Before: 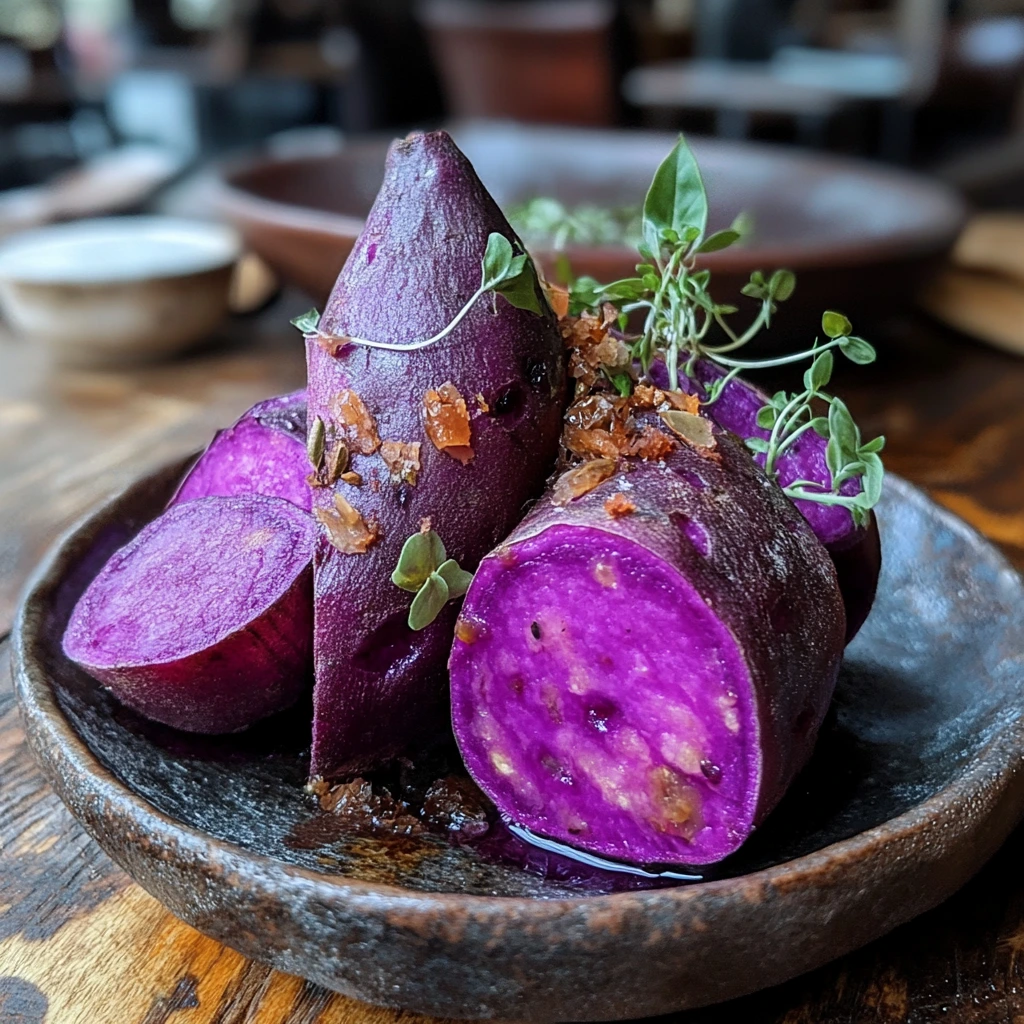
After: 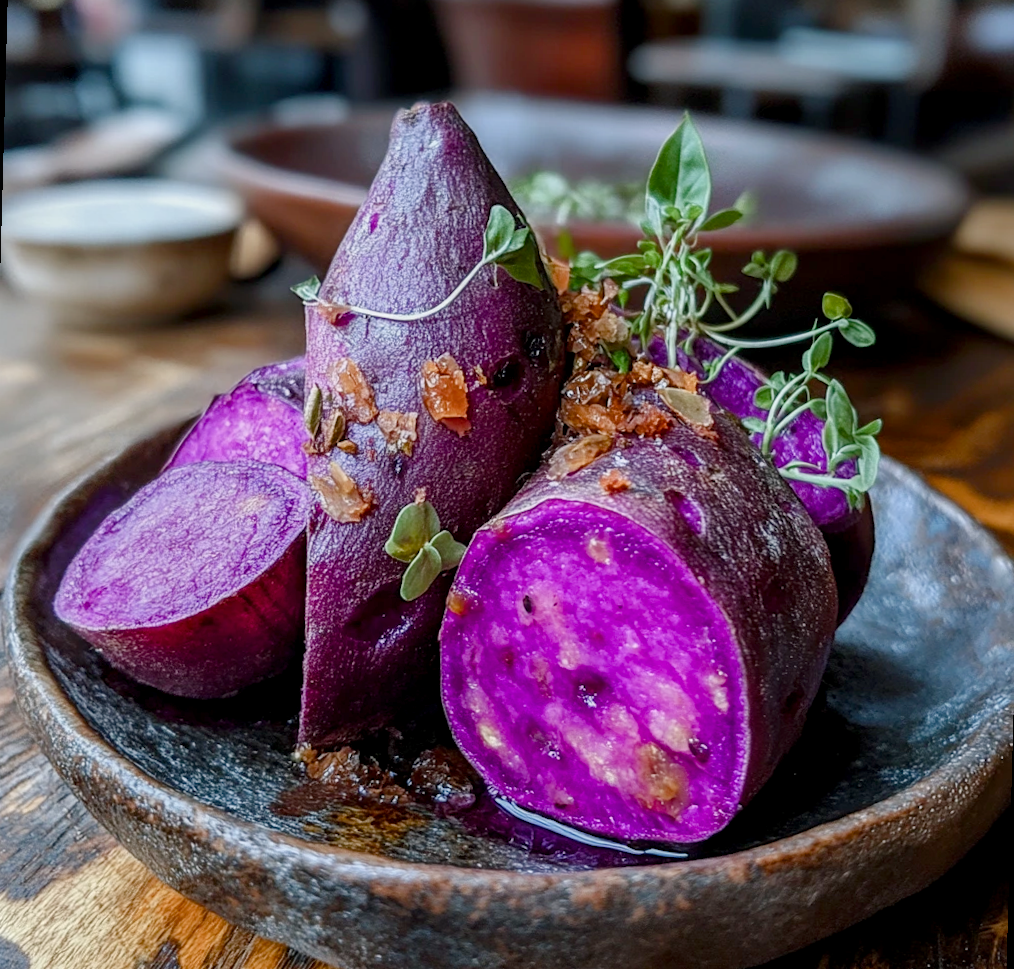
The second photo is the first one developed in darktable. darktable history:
color balance rgb: shadows lift › chroma 1%, shadows lift › hue 113°, highlights gain › chroma 0.2%, highlights gain › hue 333°, perceptual saturation grading › global saturation 20%, perceptual saturation grading › highlights -50%, perceptual saturation grading › shadows 25%, contrast -10%
local contrast: on, module defaults
rotate and perspective: rotation 1.57°, crop left 0.018, crop right 0.982, crop top 0.039, crop bottom 0.961
